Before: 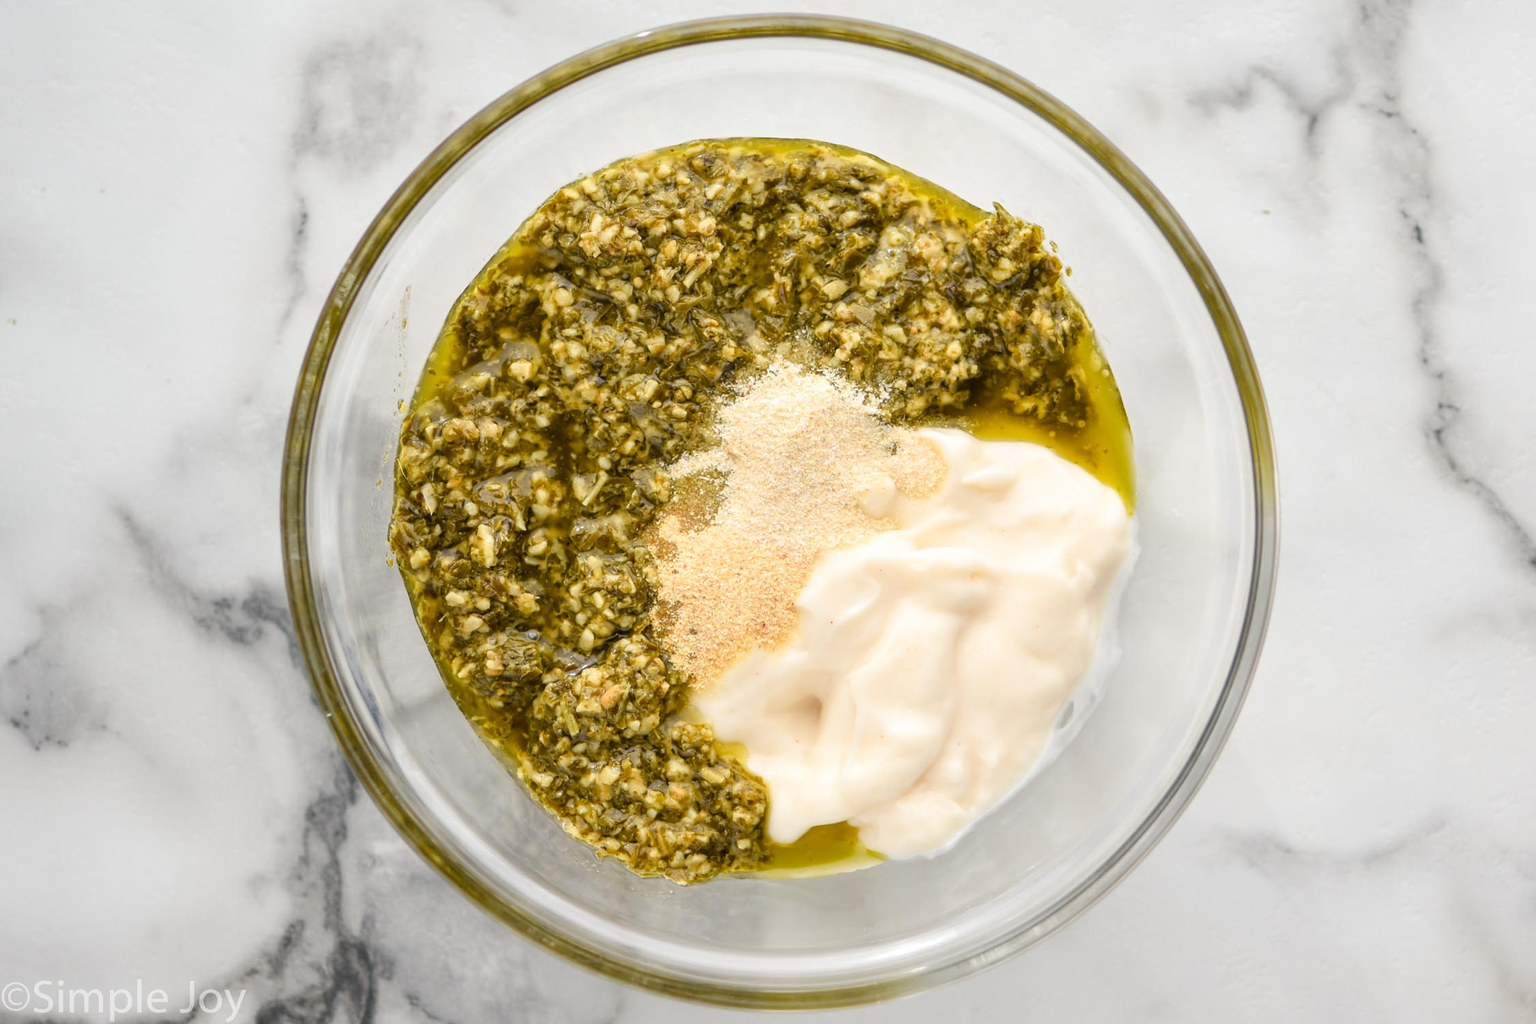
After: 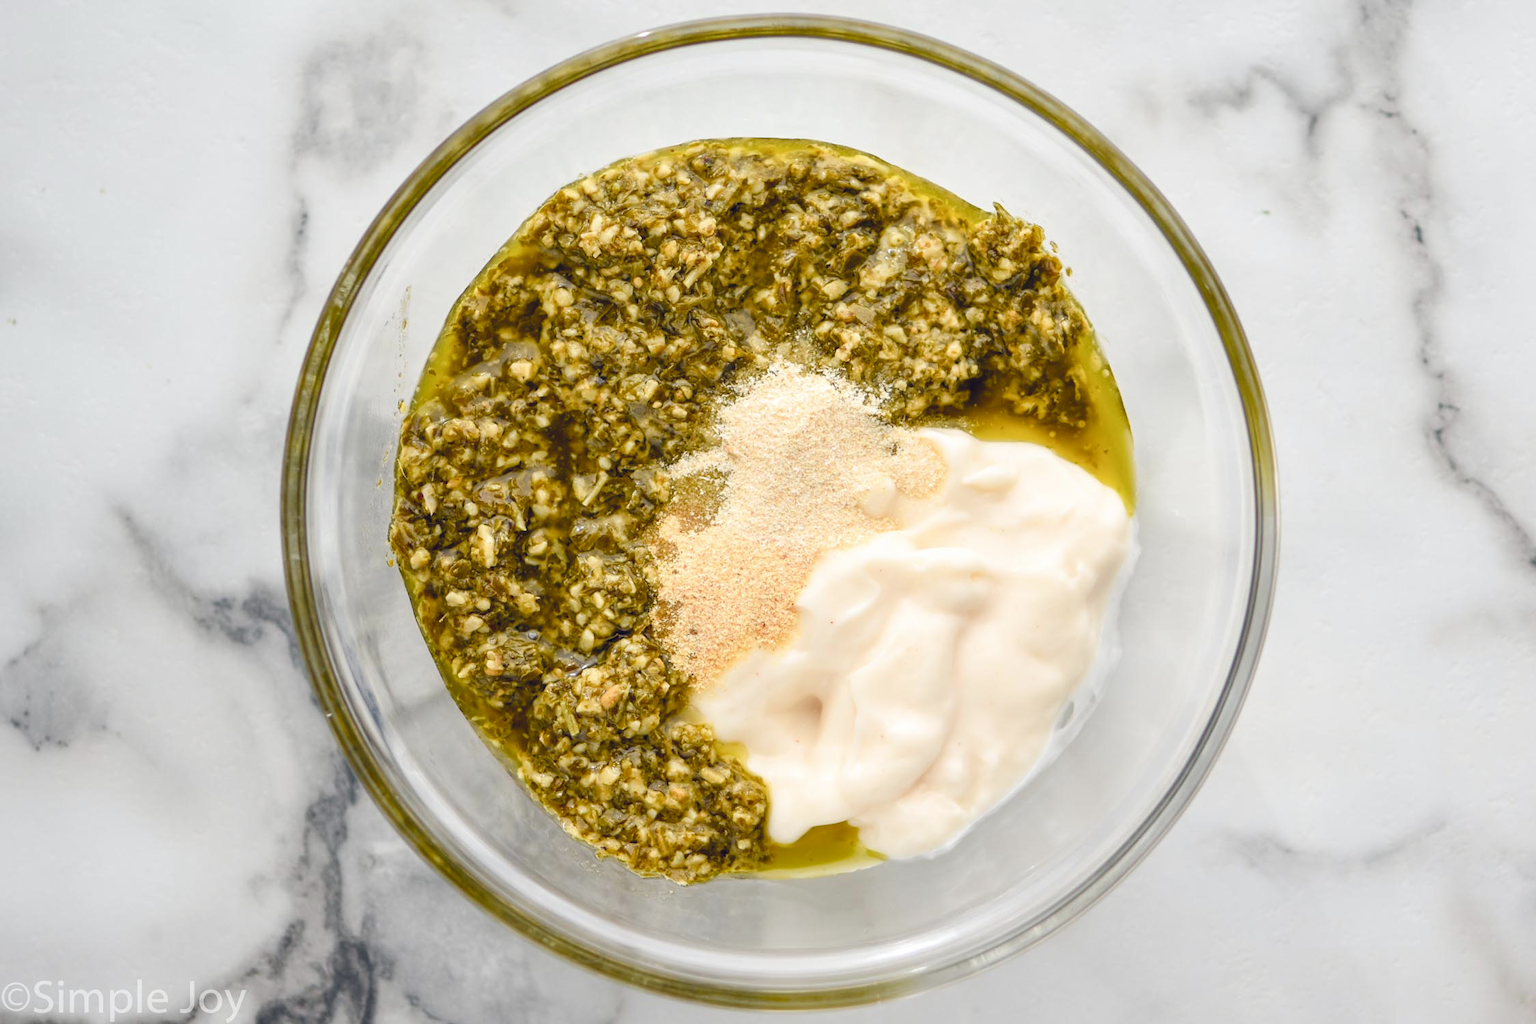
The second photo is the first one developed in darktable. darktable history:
color balance rgb: global offset › chroma 0.133%, global offset › hue 253.89°, perceptual saturation grading › global saturation 20%, perceptual saturation grading › highlights -25.814%, perceptual saturation grading › shadows 24.195%
